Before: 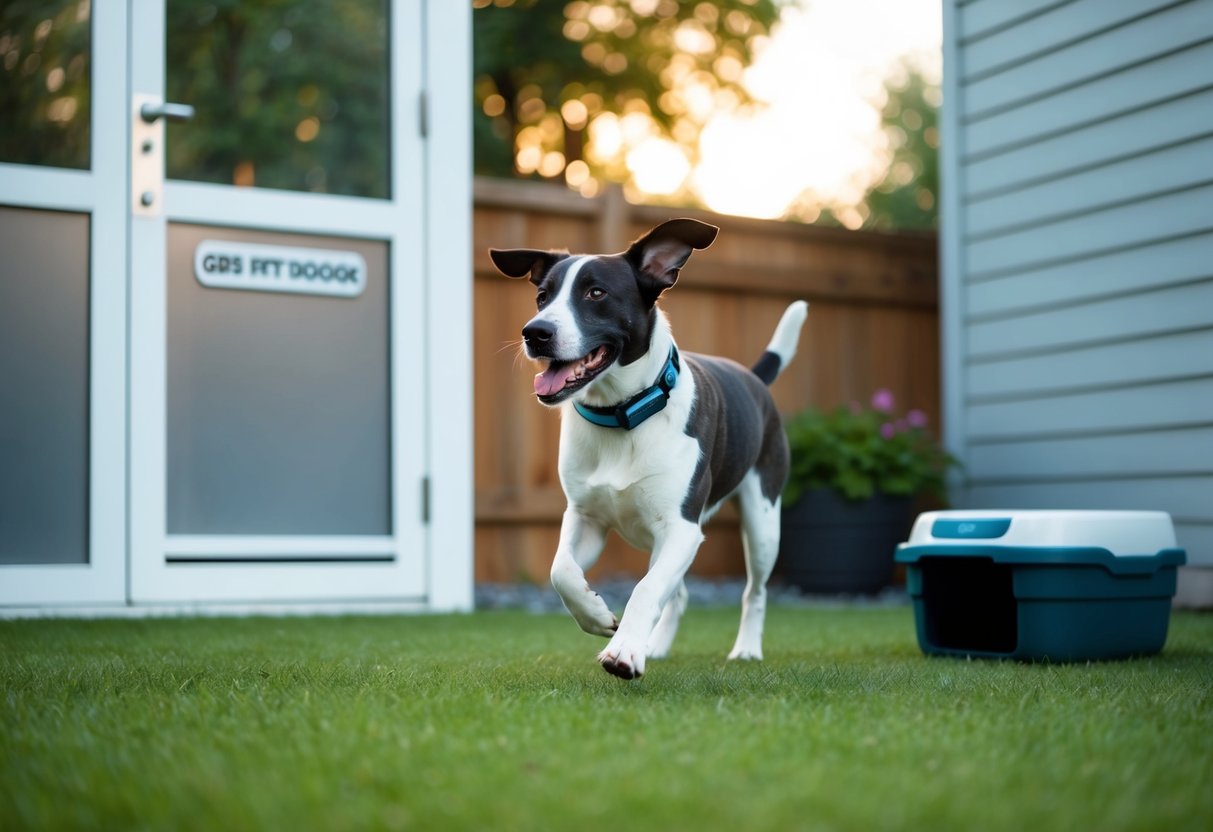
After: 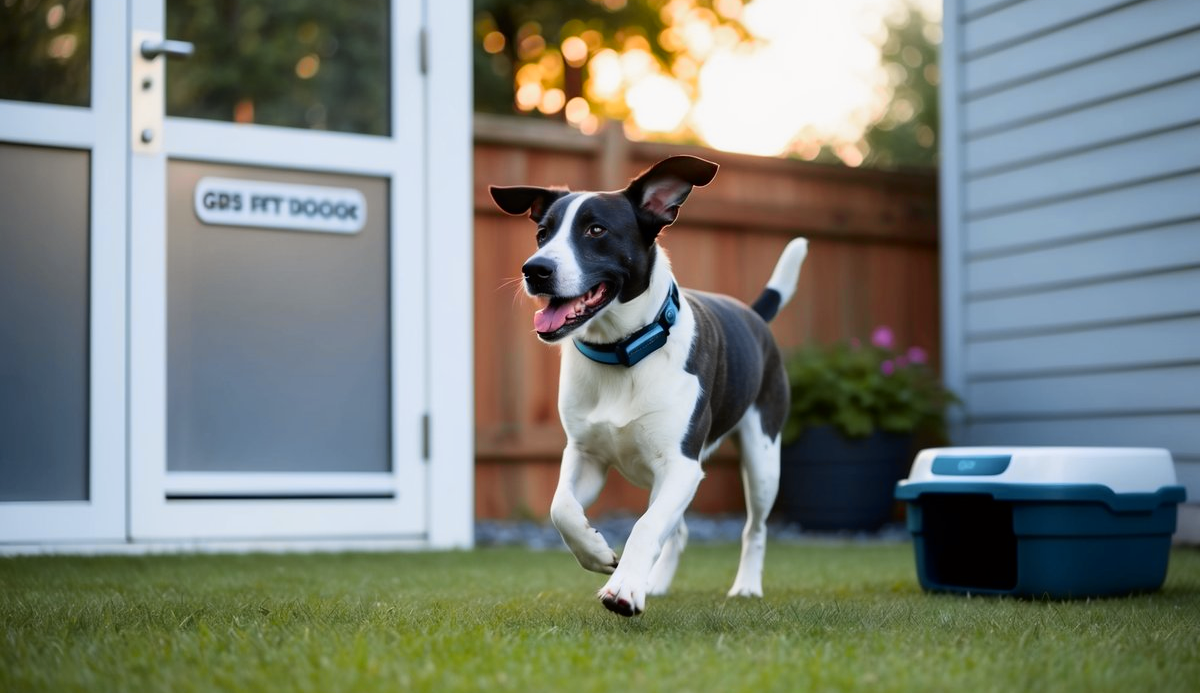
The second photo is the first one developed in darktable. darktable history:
exposure: exposure 0.078 EV, compensate highlight preservation false
crop: top 7.625%, bottom 8.027%
tone curve: curves: ch0 [(0, 0) (0.087, 0.054) (0.281, 0.245) (0.532, 0.514) (0.835, 0.818) (0.994, 0.955)]; ch1 [(0, 0) (0.27, 0.195) (0.406, 0.435) (0.452, 0.474) (0.495, 0.5) (0.514, 0.508) (0.537, 0.556) (0.654, 0.689) (1, 1)]; ch2 [(0, 0) (0.269, 0.299) (0.459, 0.441) (0.498, 0.499) (0.523, 0.52) (0.551, 0.549) (0.633, 0.625) (0.659, 0.681) (0.718, 0.764) (1, 1)], color space Lab, independent channels, preserve colors none
